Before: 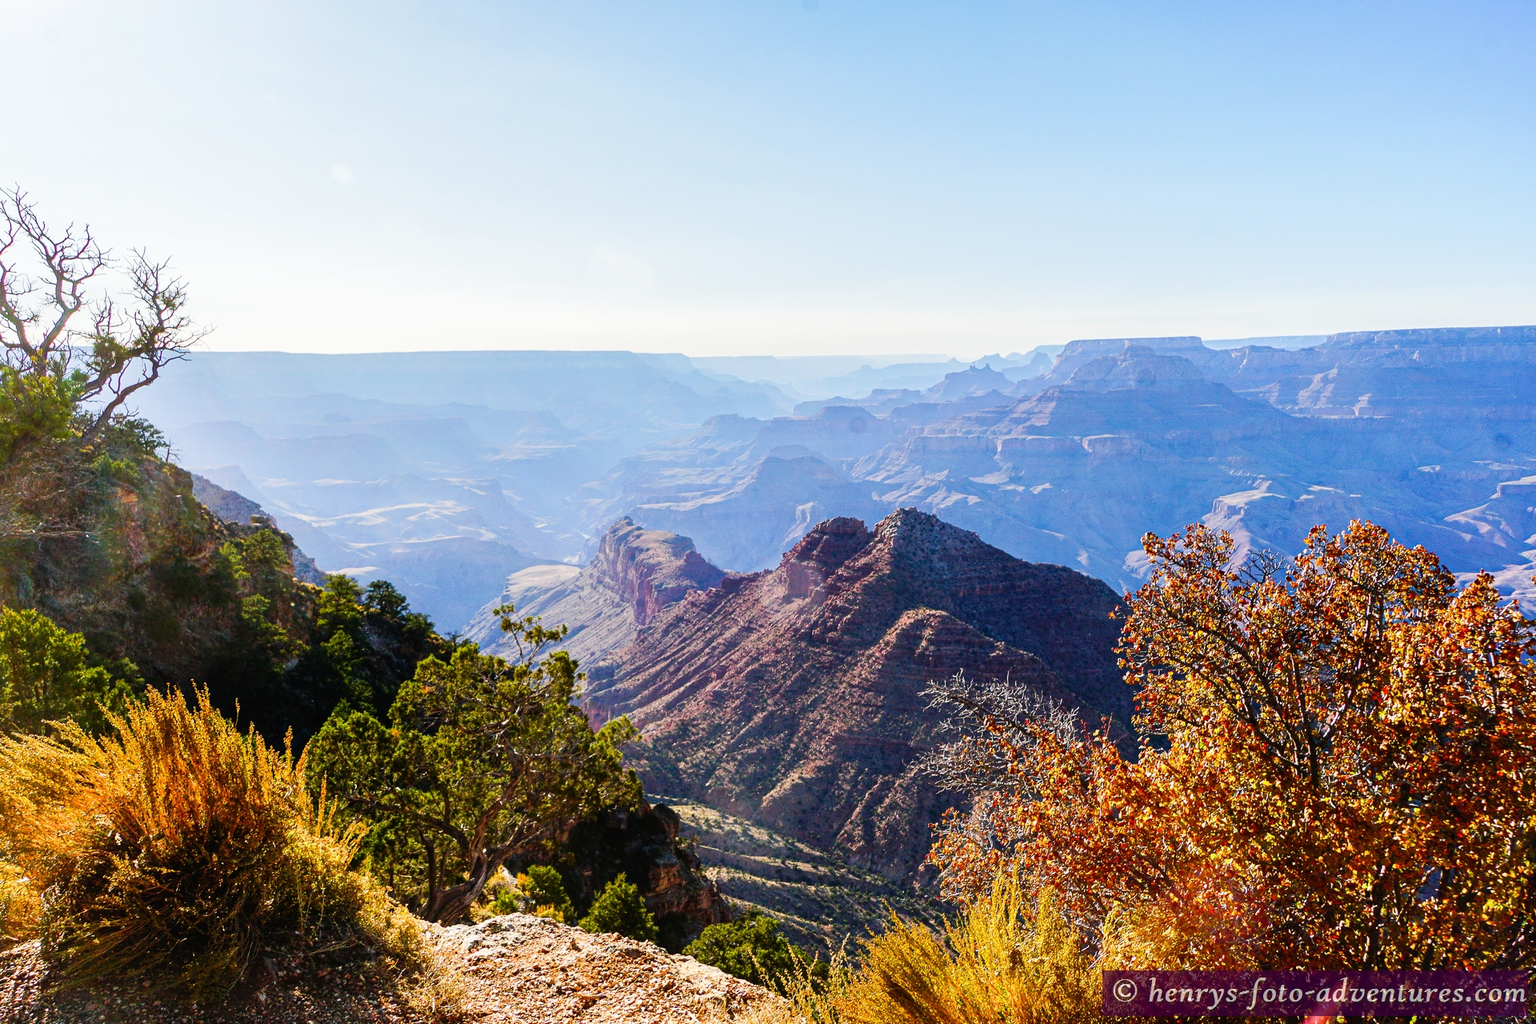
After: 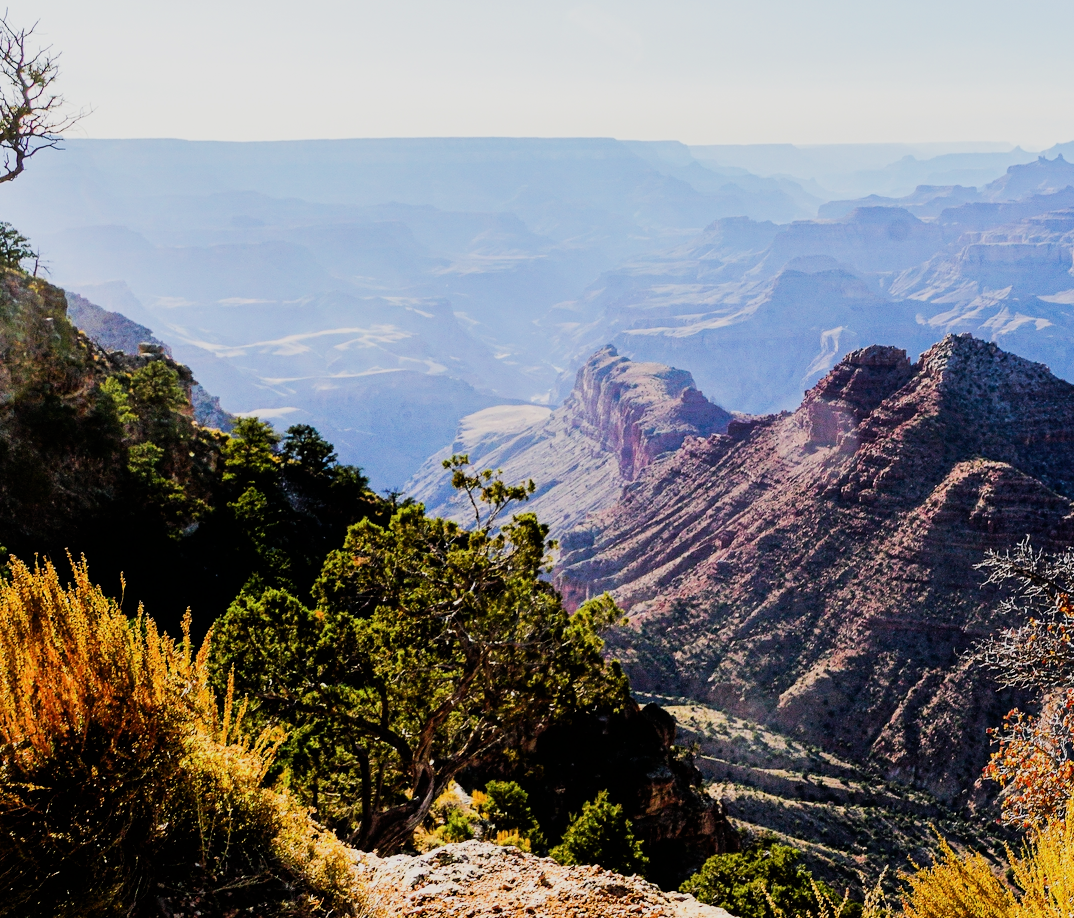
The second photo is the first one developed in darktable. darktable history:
filmic rgb: black relative exposure -7.5 EV, white relative exposure 5 EV, hardness 3.31, contrast 1.3
crop: left 9.113%, top 23.562%, right 34.907%, bottom 4.67%
